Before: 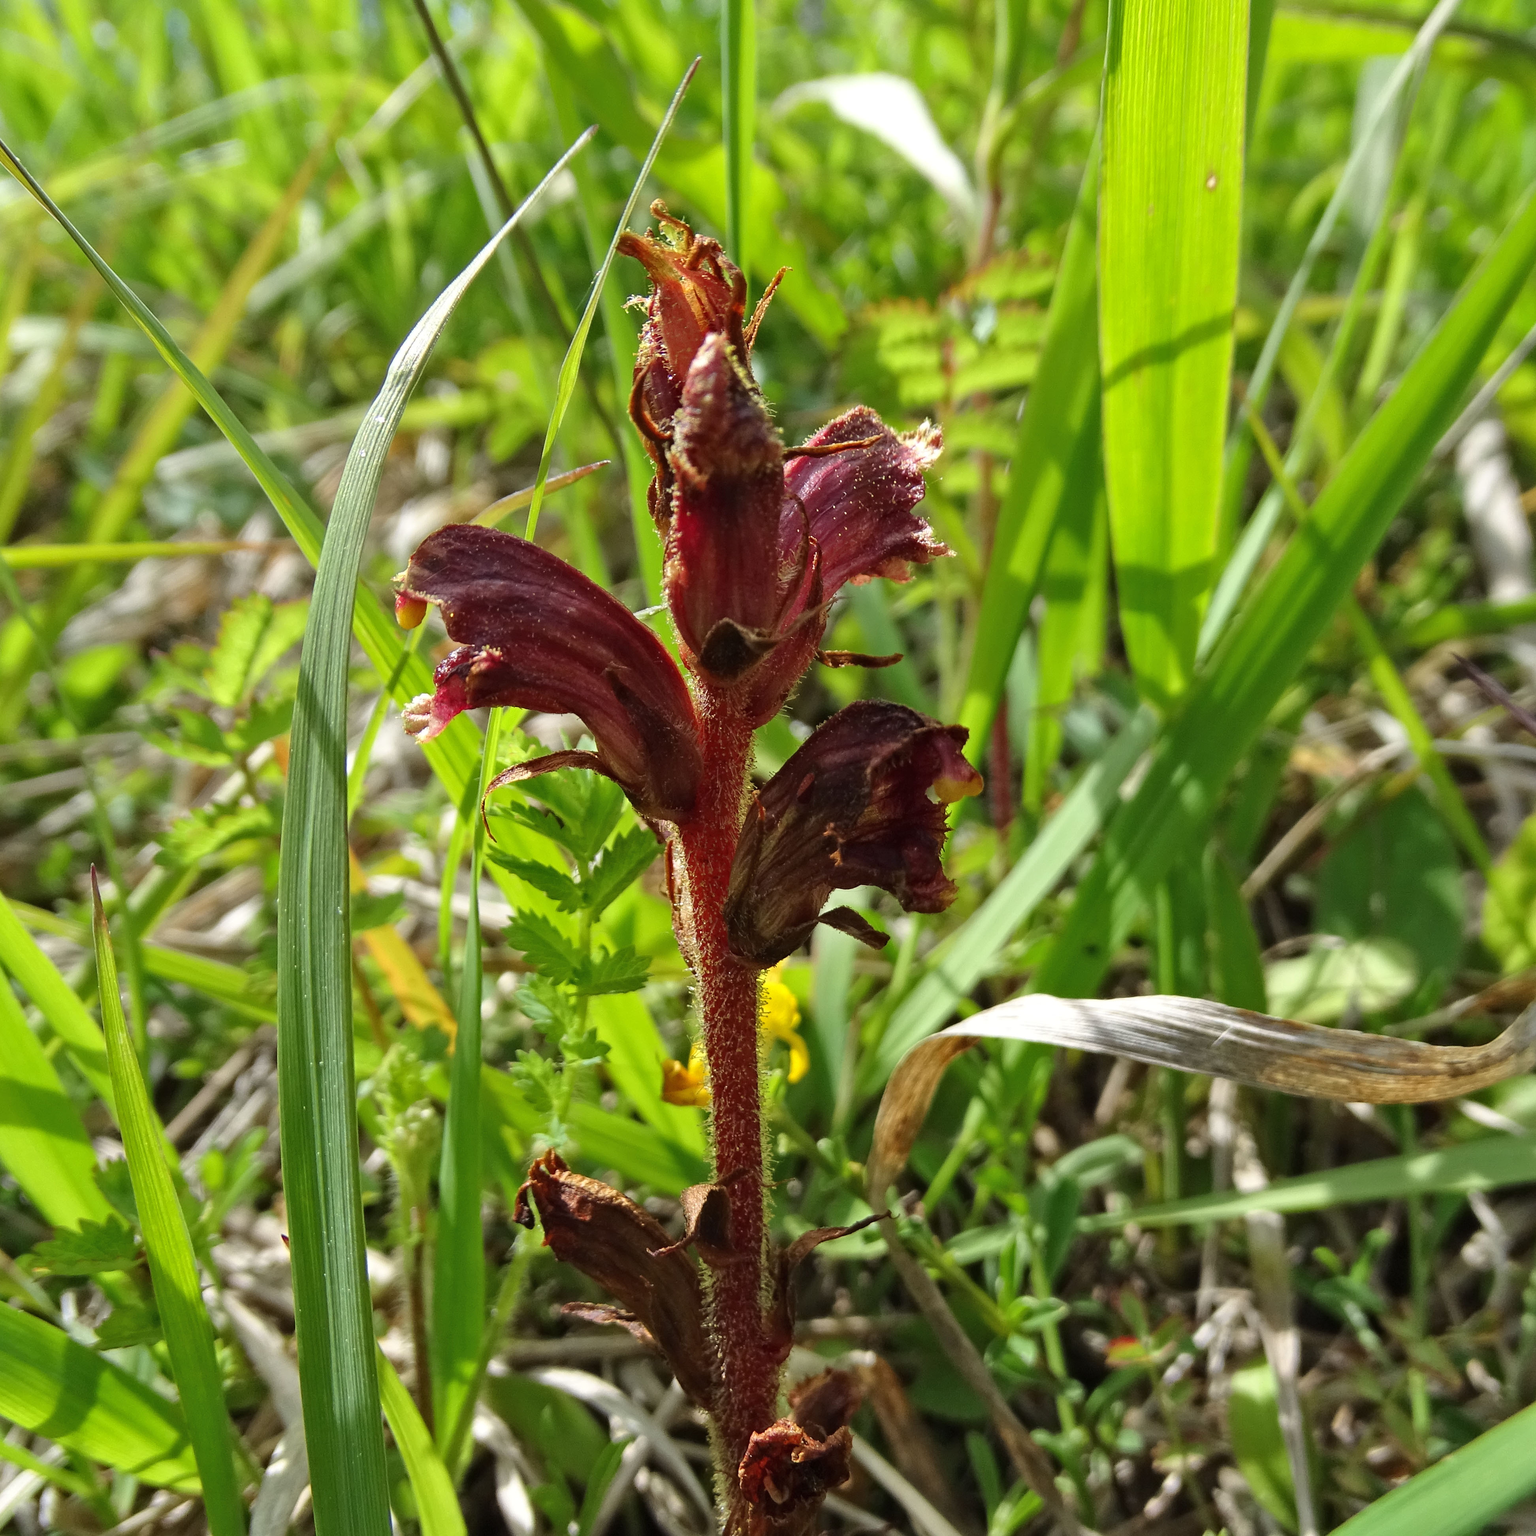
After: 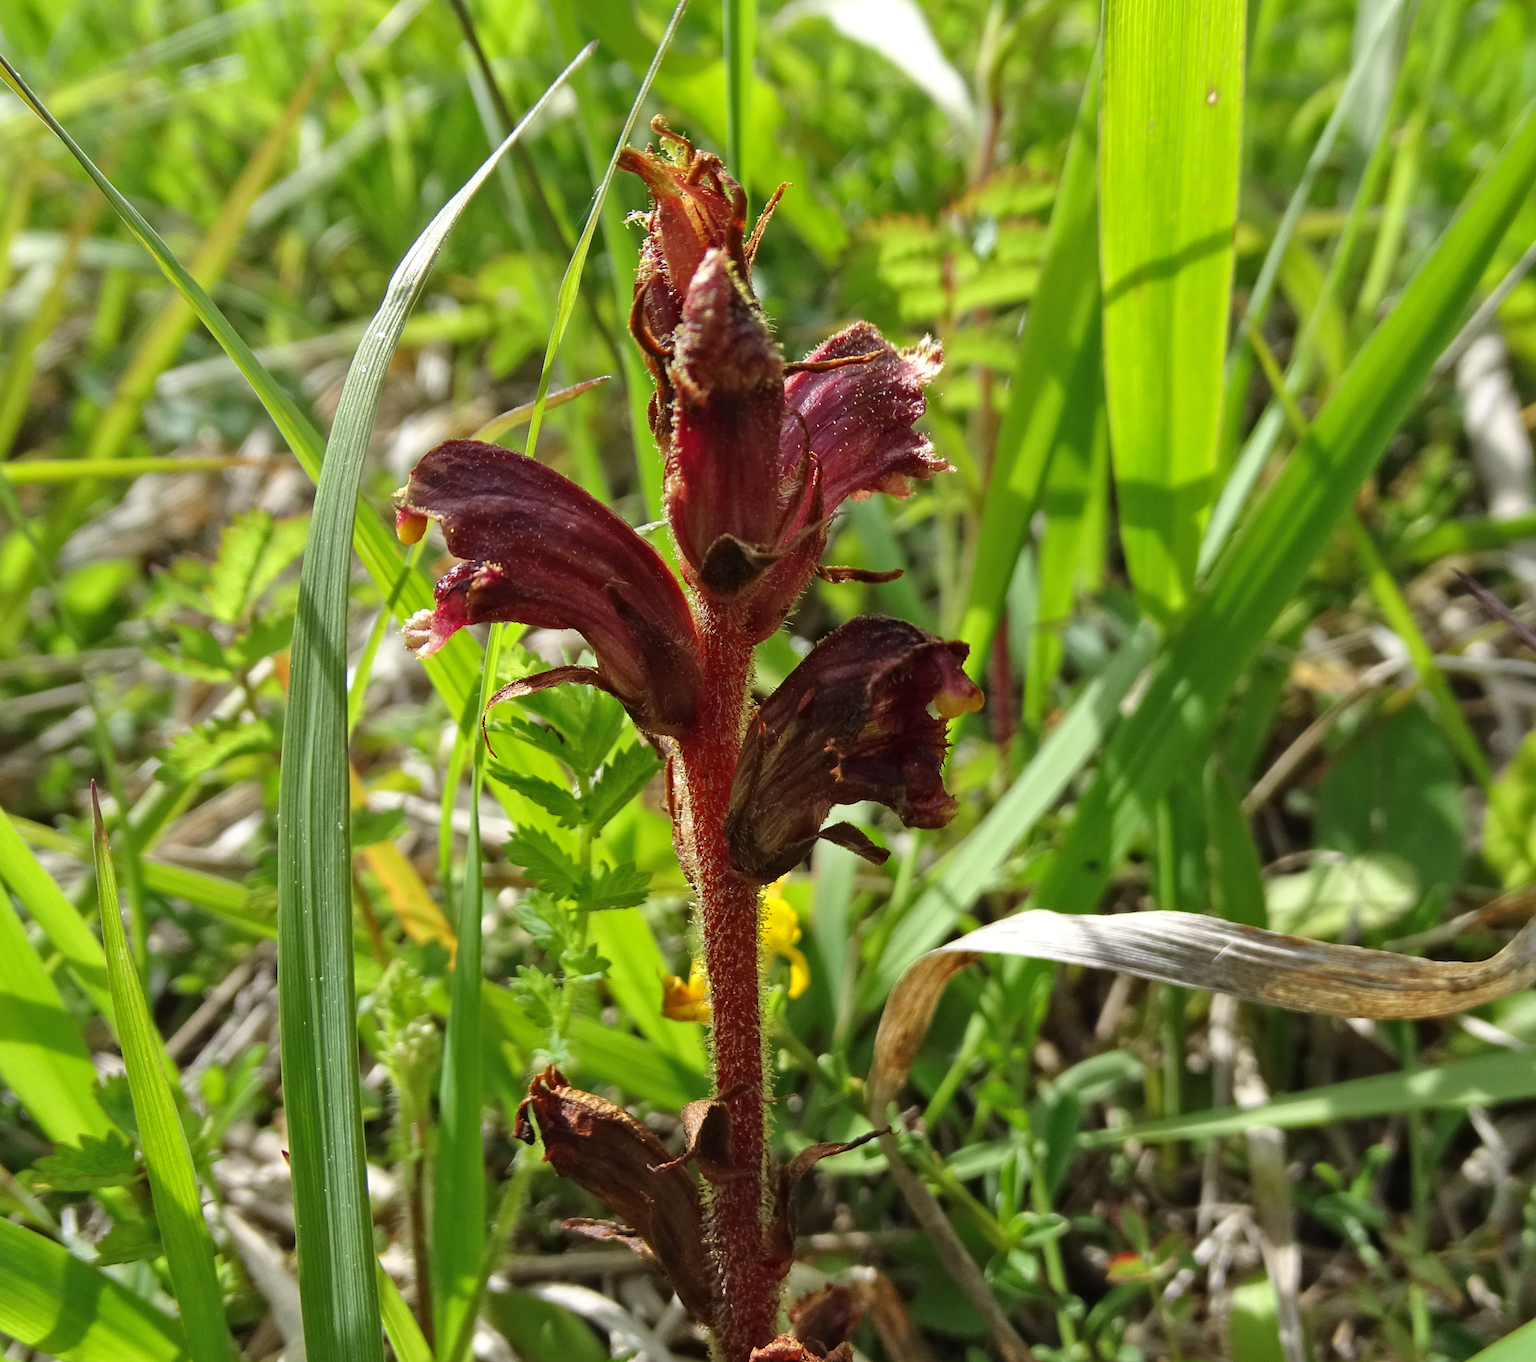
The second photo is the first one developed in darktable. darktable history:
crop and rotate: top 5.559%, bottom 5.731%
